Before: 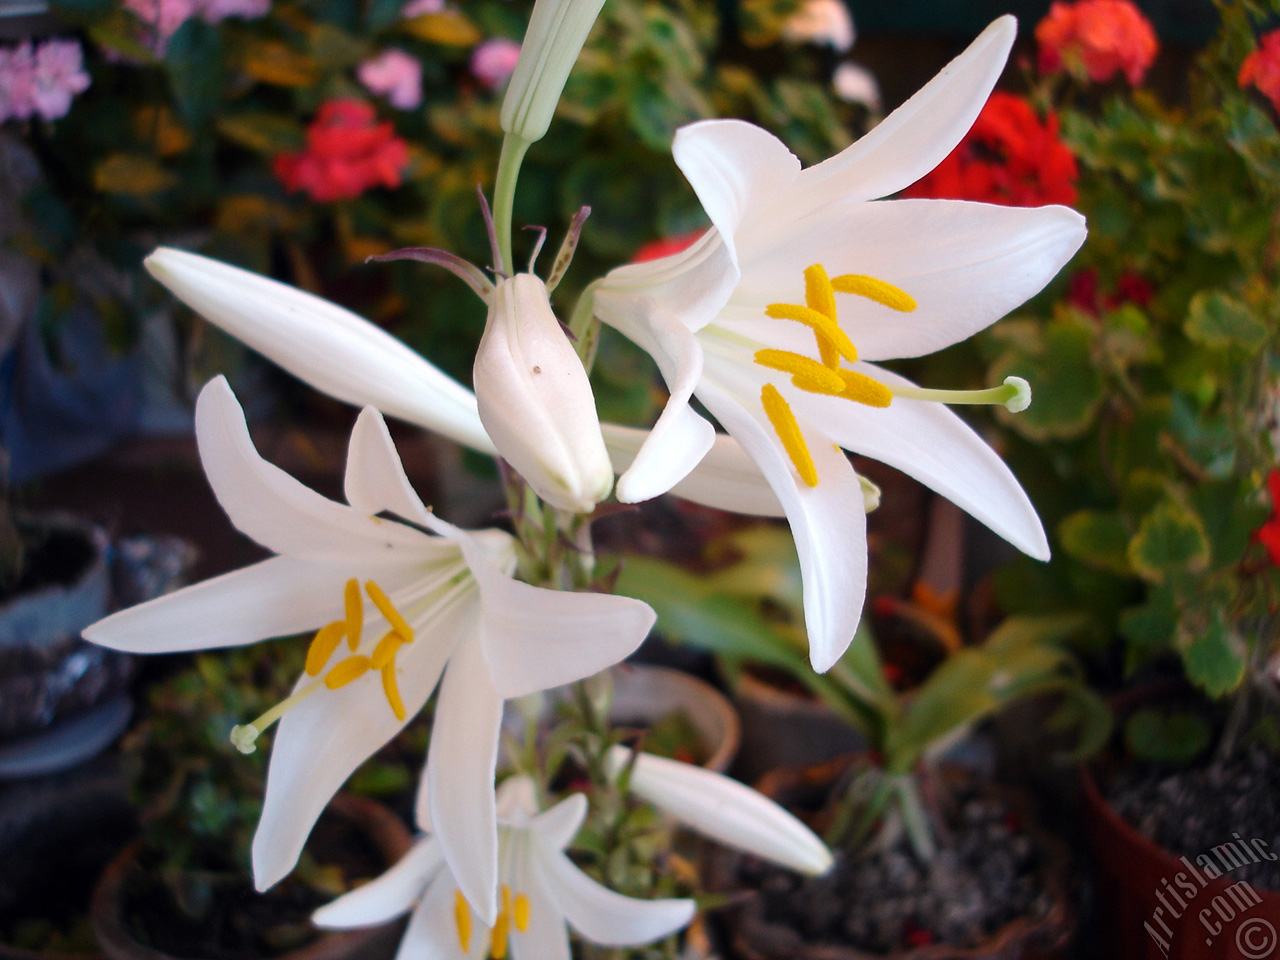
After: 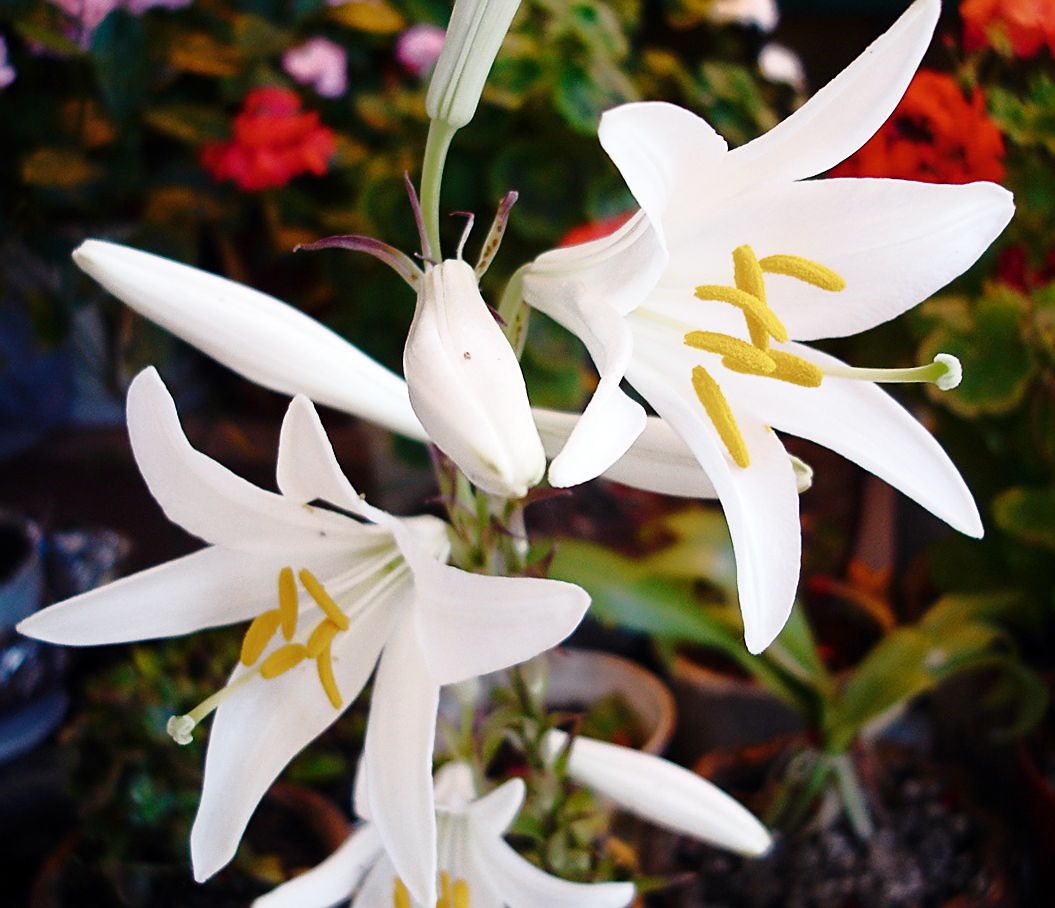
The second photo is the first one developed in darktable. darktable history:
white balance: emerald 1
crop and rotate: angle 1°, left 4.281%, top 0.642%, right 11.383%, bottom 2.486%
contrast brightness saturation: contrast 0.06, brightness -0.01, saturation -0.23
tone curve: curves: ch0 [(0, 0) (0.48, 0.431) (0.7, 0.609) (0.864, 0.854) (1, 1)]
sharpen: amount 0.6
color balance rgb: perceptual saturation grading › global saturation 20%, perceptual saturation grading › highlights -25%, perceptual saturation grading › shadows 25%
base curve: curves: ch0 [(0, 0) (0.032, 0.025) (0.121, 0.166) (0.206, 0.329) (0.605, 0.79) (1, 1)], preserve colors none
